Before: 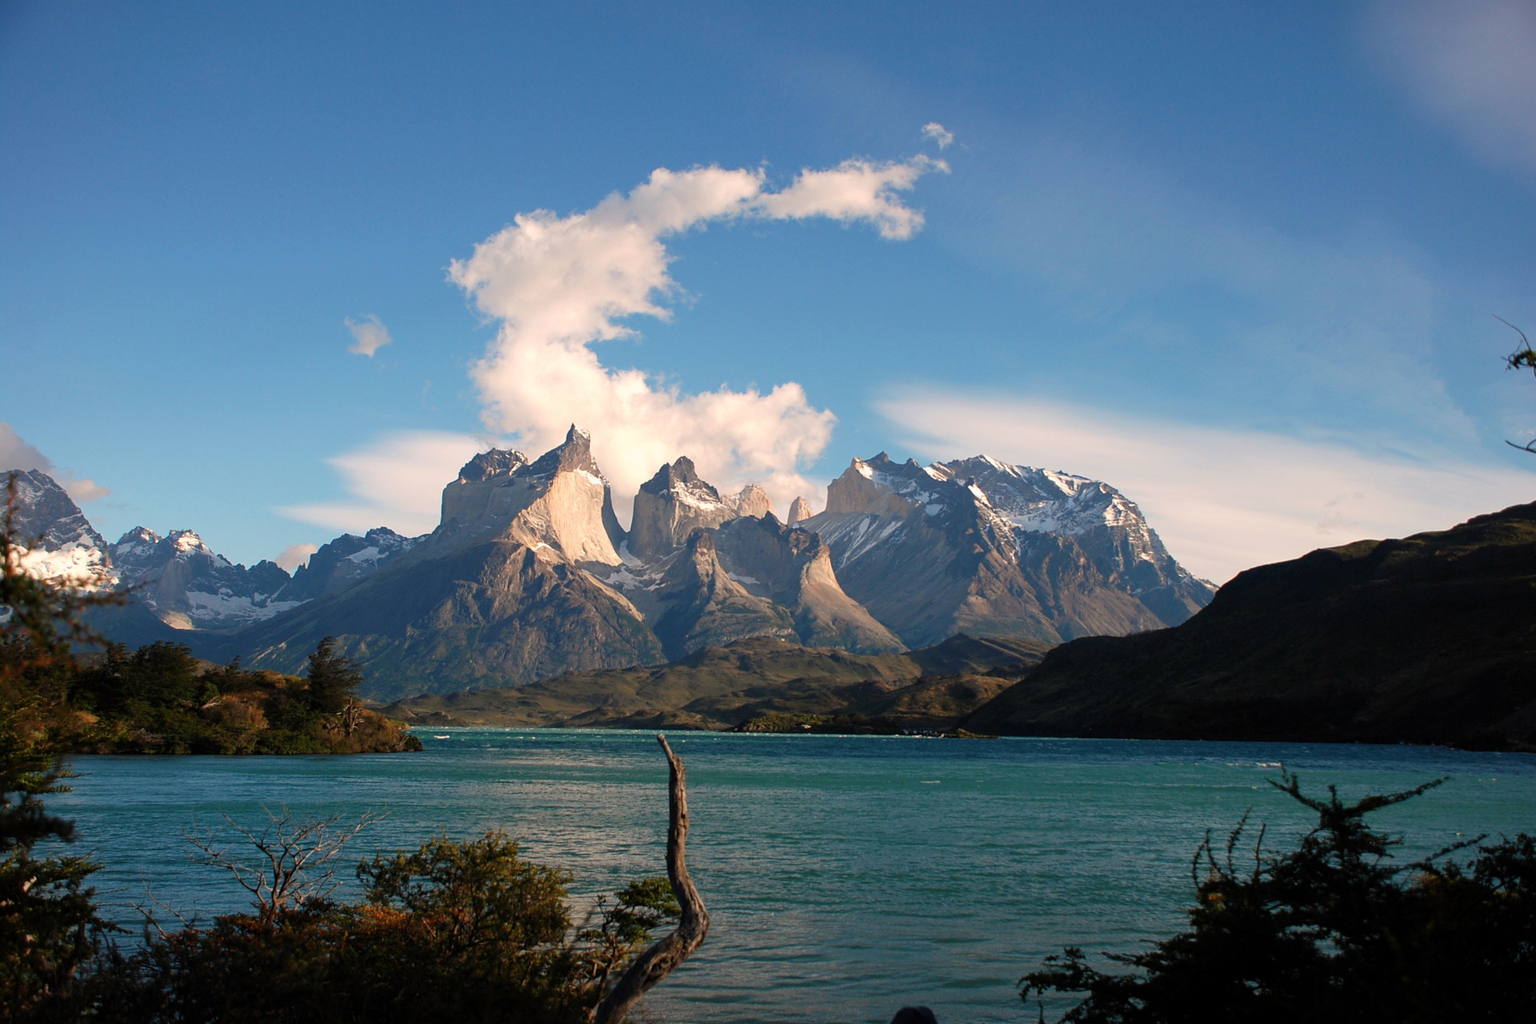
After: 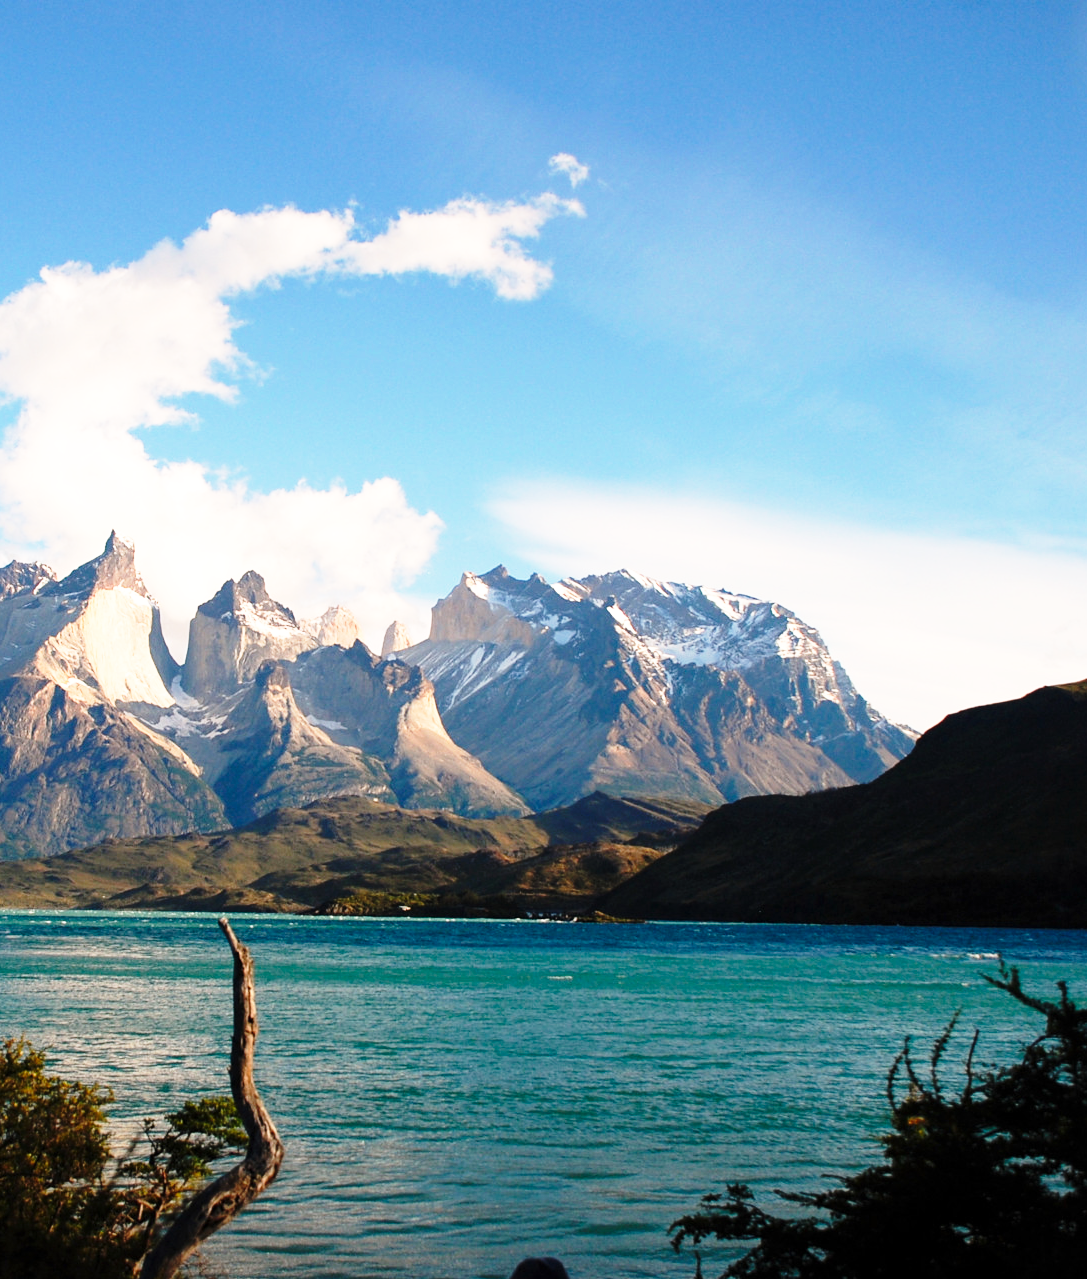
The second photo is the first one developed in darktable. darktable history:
crop: left 31.458%, top 0%, right 11.876%
base curve: curves: ch0 [(0, 0) (0.026, 0.03) (0.109, 0.232) (0.351, 0.748) (0.669, 0.968) (1, 1)], preserve colors none
